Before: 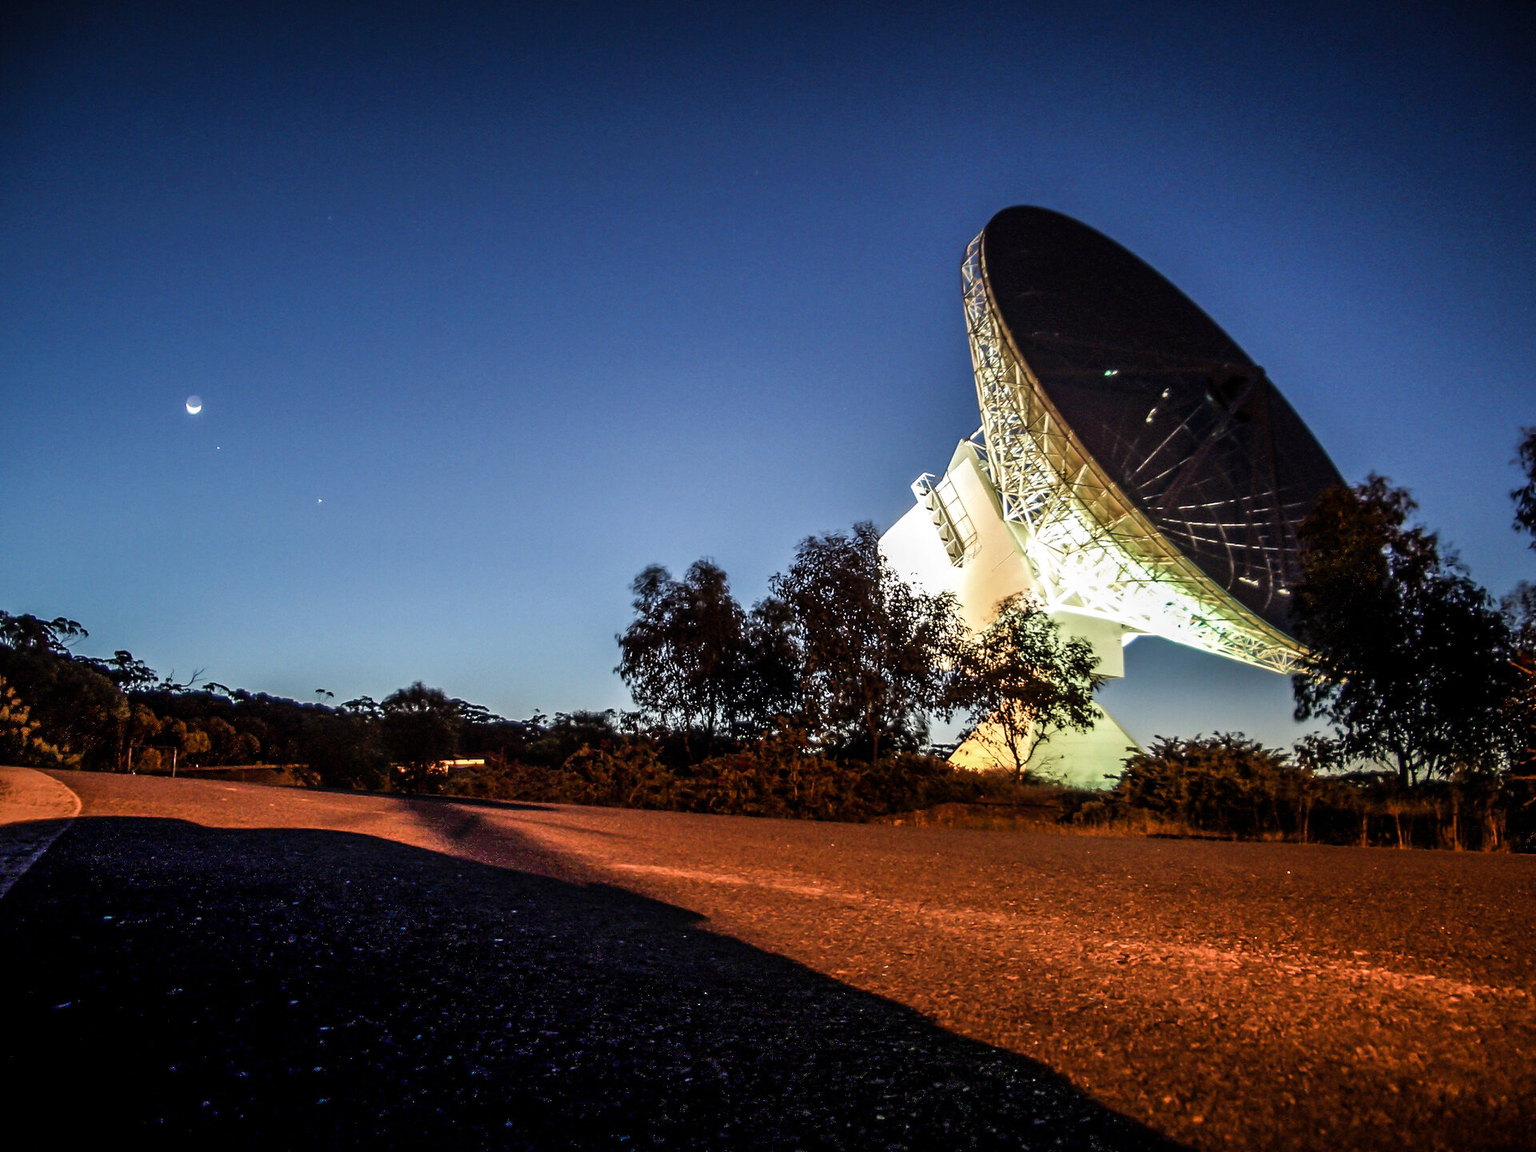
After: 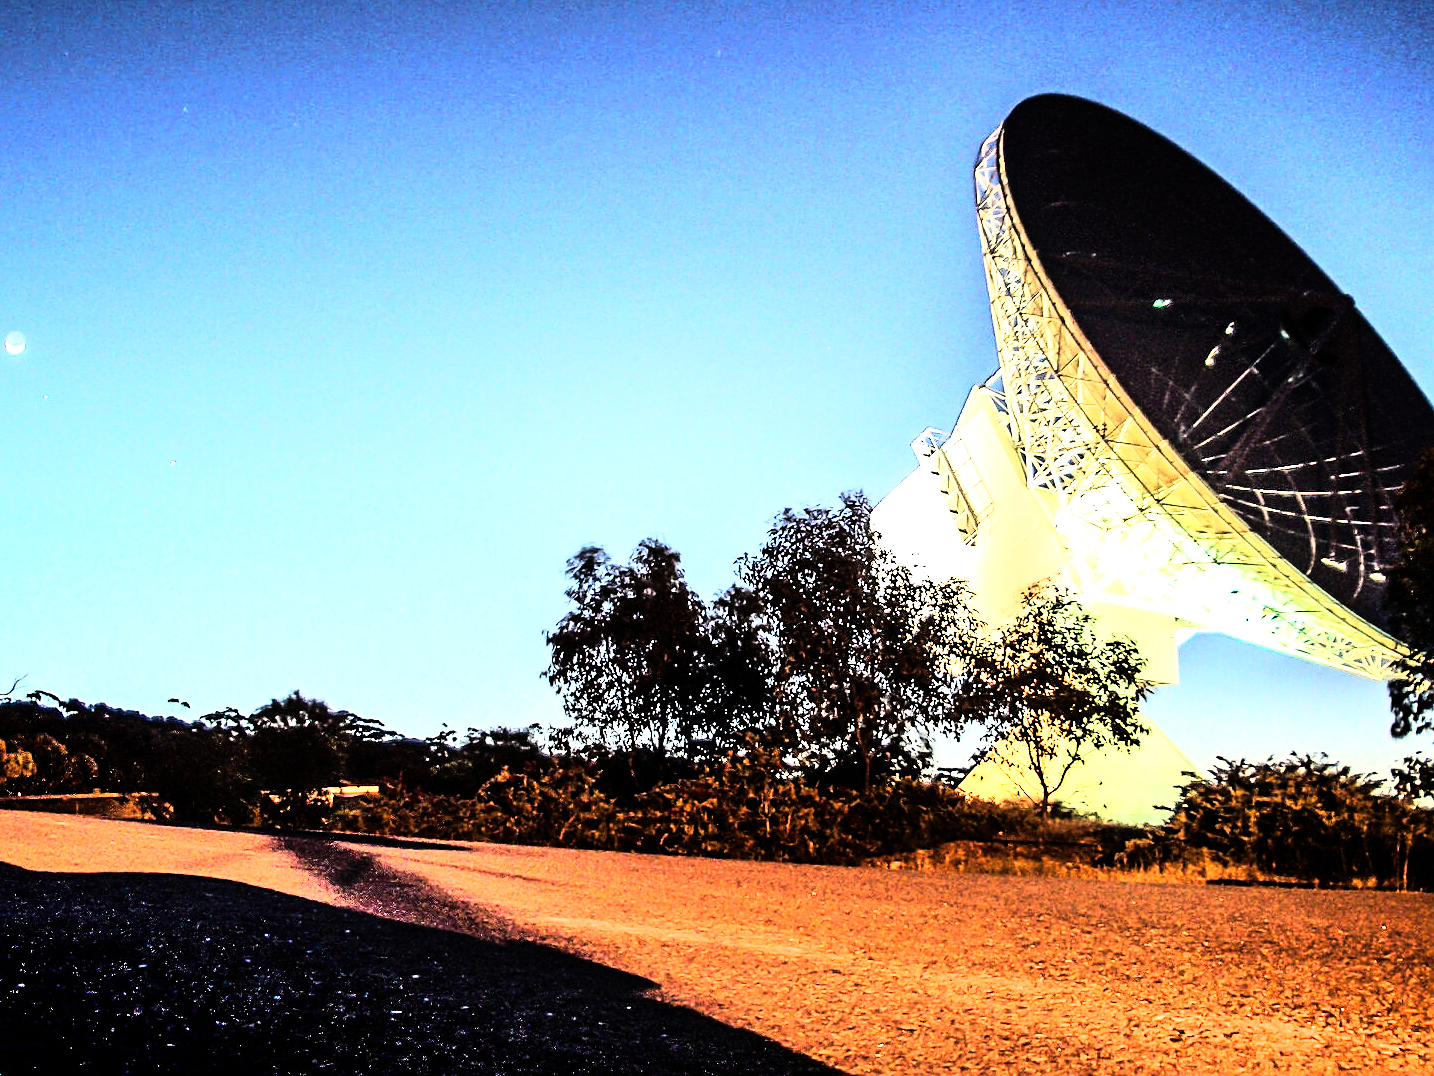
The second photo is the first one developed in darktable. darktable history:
exposure: exposure 1.223 EV, compensate highlight preservation false
rgb curve: curves: ch0 [(0, 0) (0.21, 0.15) (0.24, 0.21) (0.5, 0.75) (0.75, 0.96) (0.89, 0.99) (1, 1)]; ch1 [(0, 0.02) (0.21, 0.13) (0.25, 0.2) (0.5, 0.67) (0.75, 0.9) (0.89, 0.97) (1, 1)]; ch2 [(0, 0.02) (0.21, 0.13) (0.25, 0.2) (0.5, 0.67) (0.75, 0.9) (0.89, 0.97) (1, 1)], compensate middle gray true
crop and rotate: left 11.831%, top 11.346%, right 13.429%, bottom 13.899%
sharpen: on, module defaults
